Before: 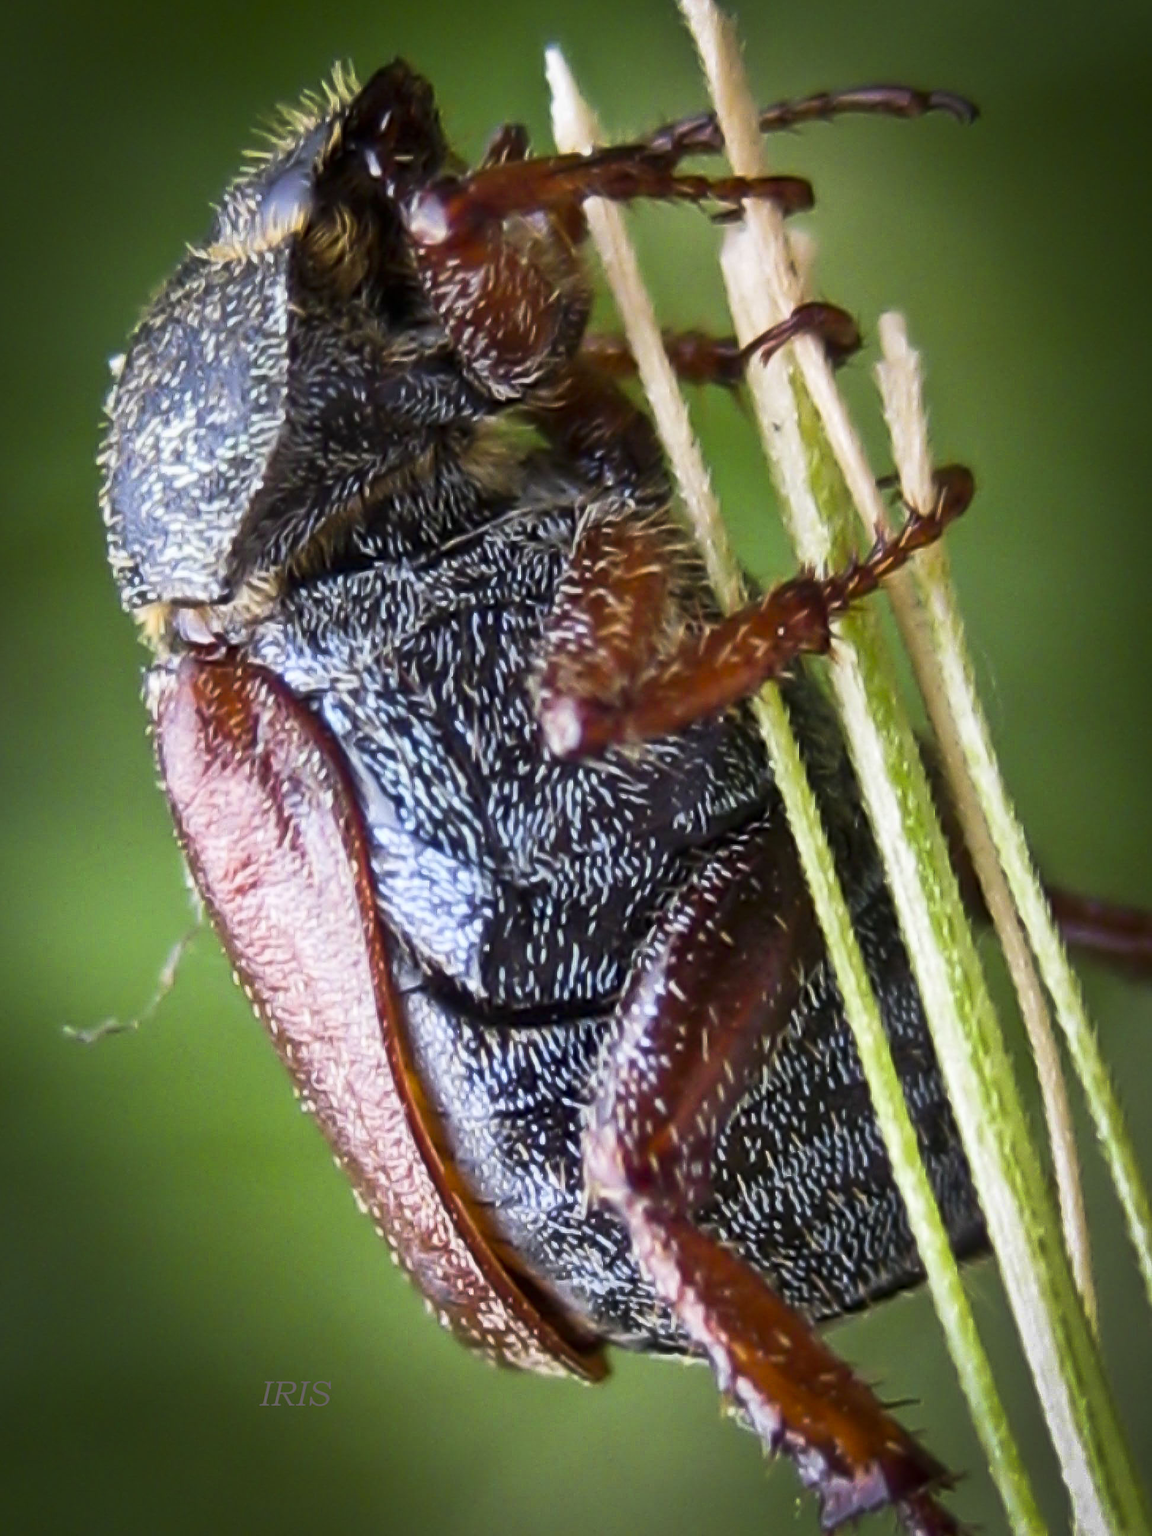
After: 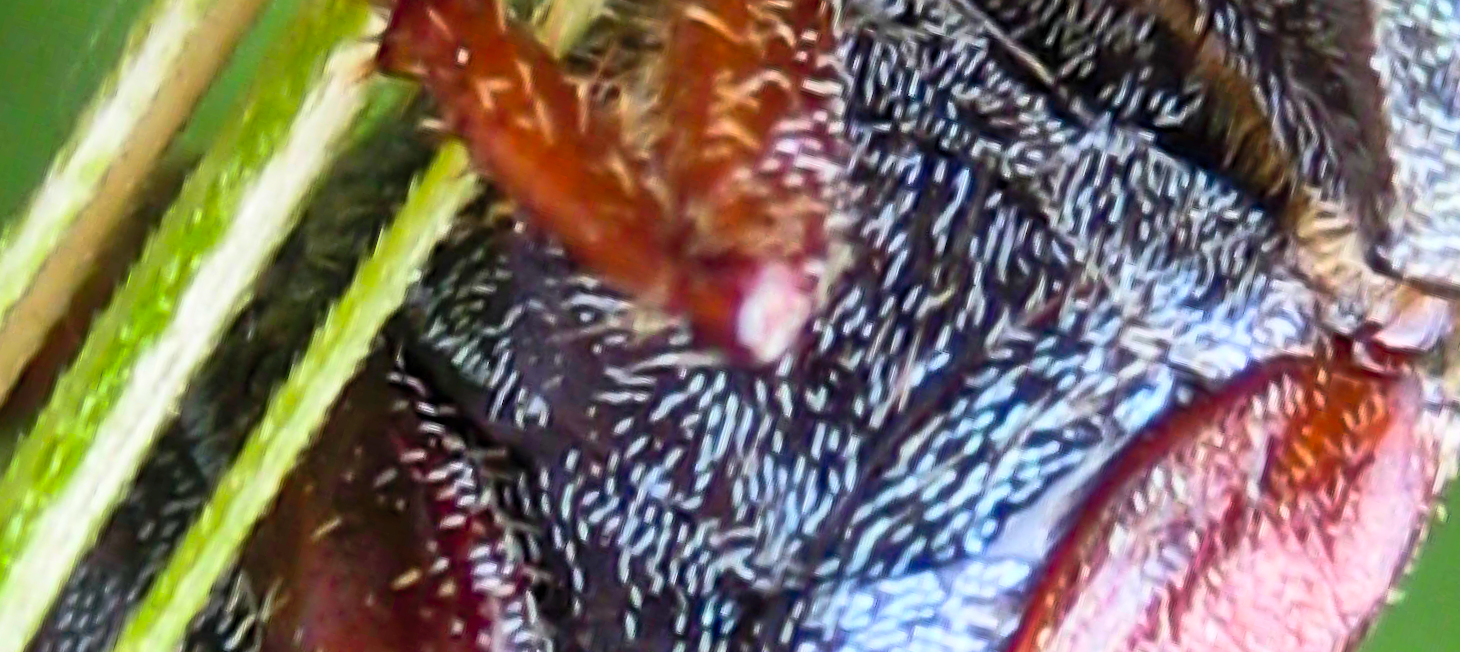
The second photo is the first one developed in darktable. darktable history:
crop and rotate: angle 16.12°, top 30.835%, bottom 35.653%
contrast brightness saturation: contrast 0.2, brightness 0.16, saturation 0.22
shadows and highlights: on, module defaults
